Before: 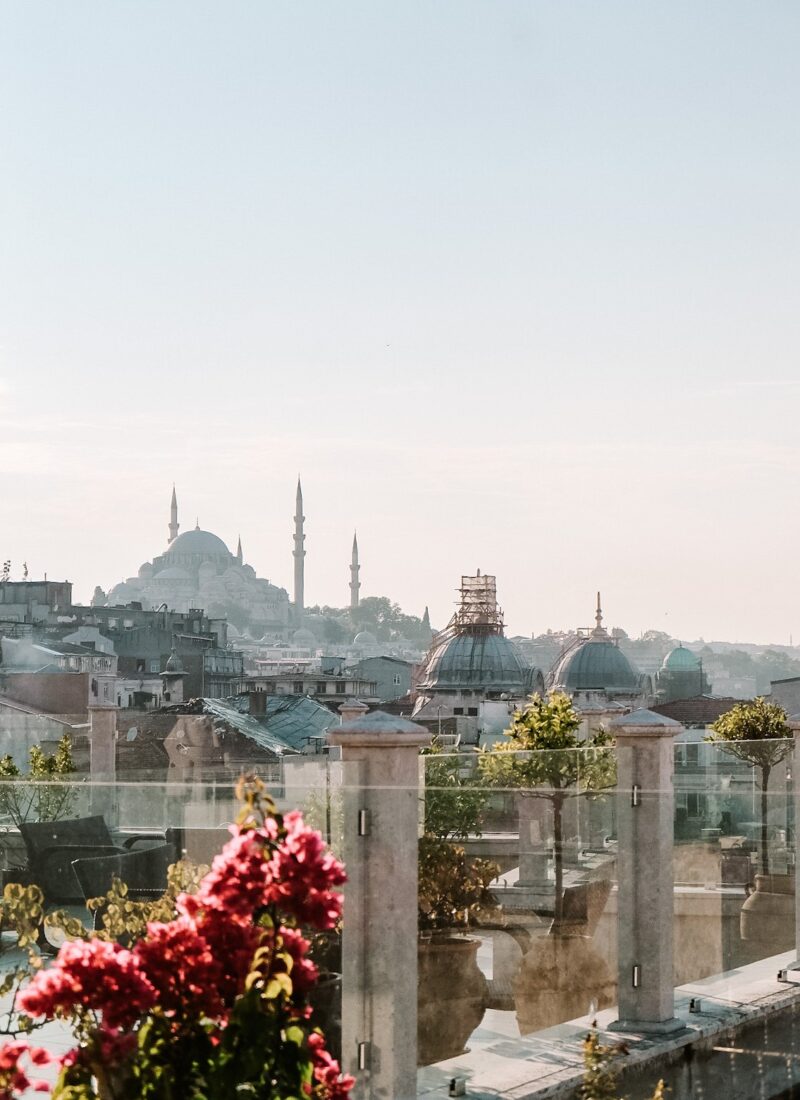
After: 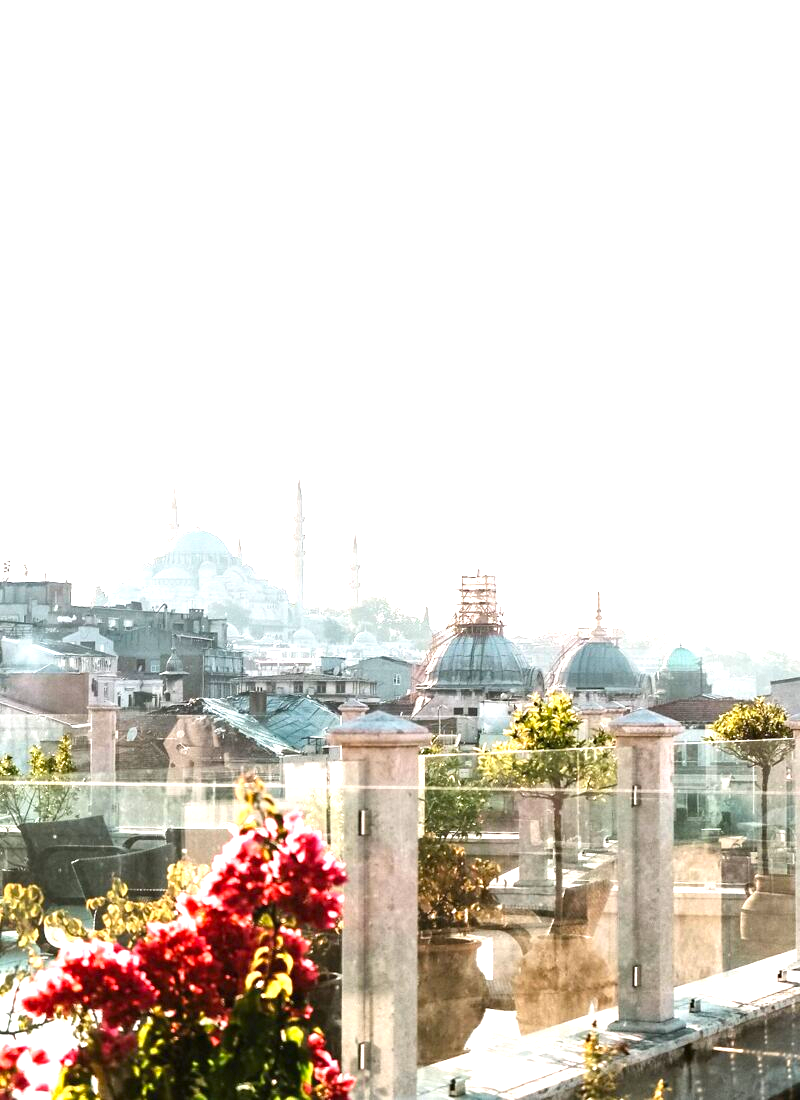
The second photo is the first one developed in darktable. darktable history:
exposure: black level correction 0, exposure 1.45 EV, compensate exposure bias true, compensate highlight preservation false
color balance: output saturation 110%
